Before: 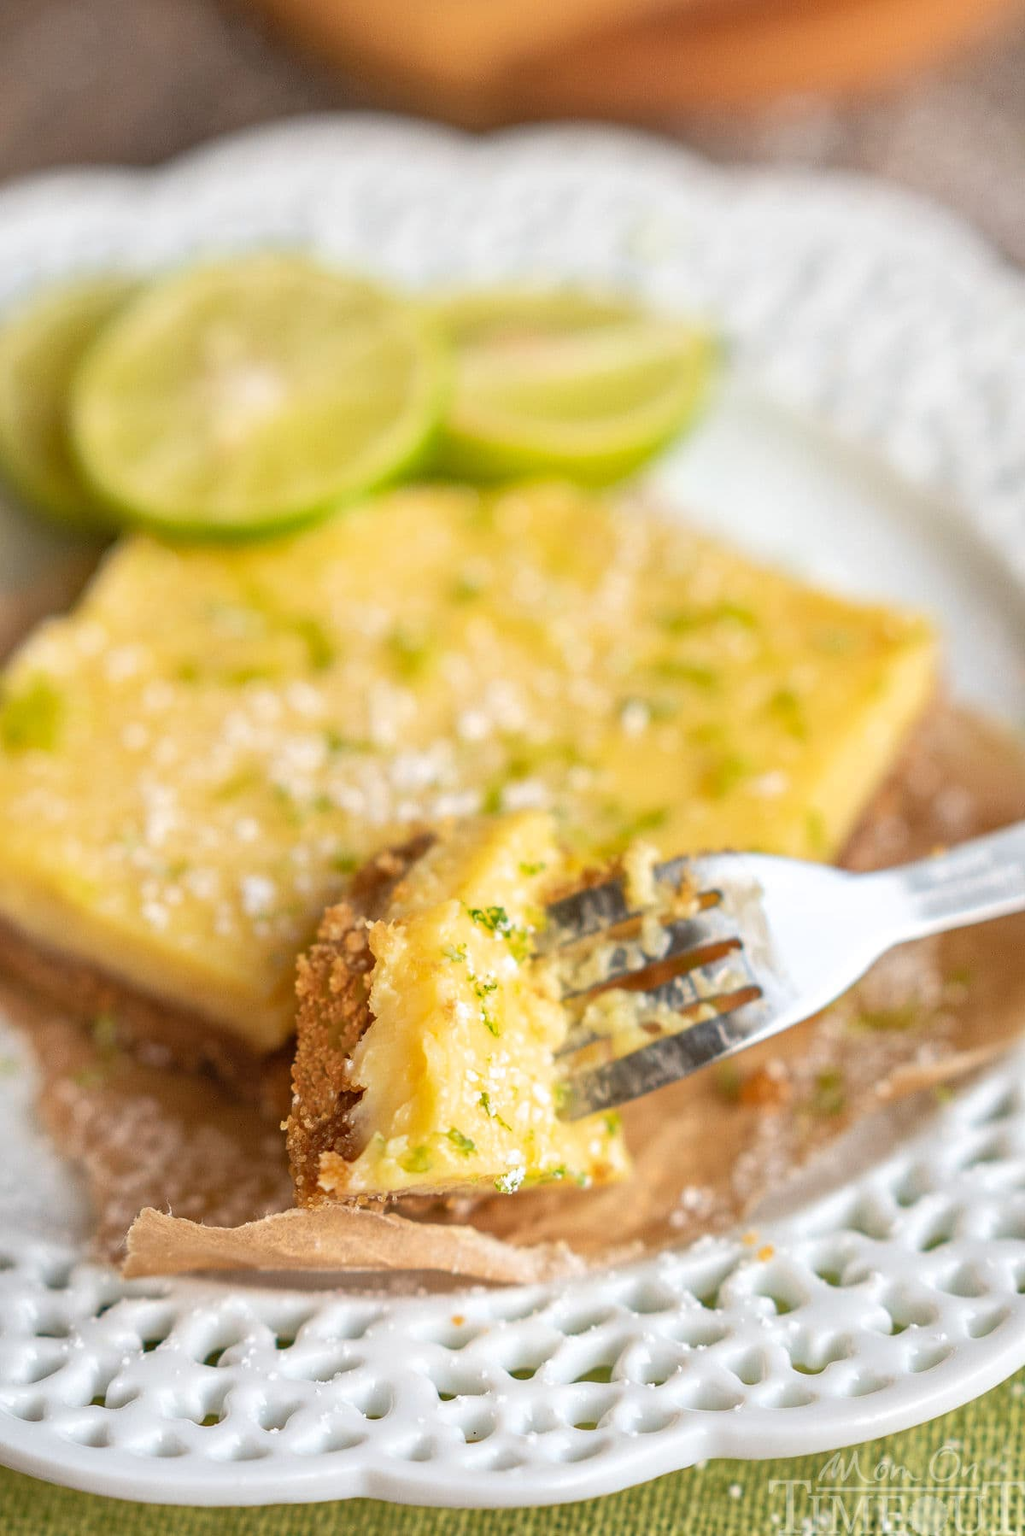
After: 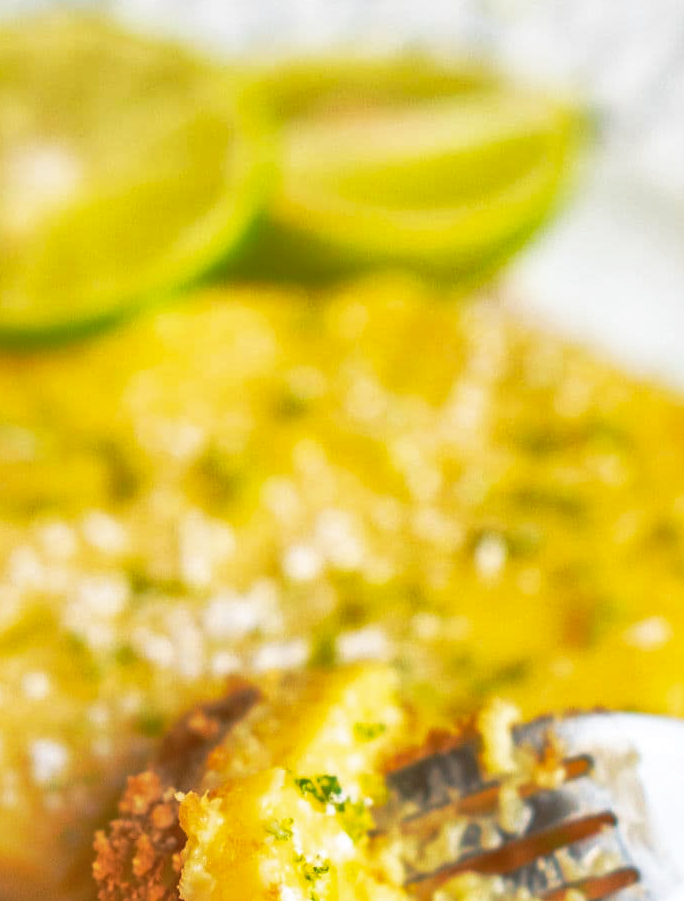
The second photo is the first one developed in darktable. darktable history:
base curve: curves: ch0 [(0, 0) (0.257, 0.25) (0.482, 0.586) (0.757, 0.871) (1, 1)], preserve colors none
crop: left 21.138%, top 15.907%, right 21.826%, bottom 33.937%
shadows and highlights: on, module defaults
